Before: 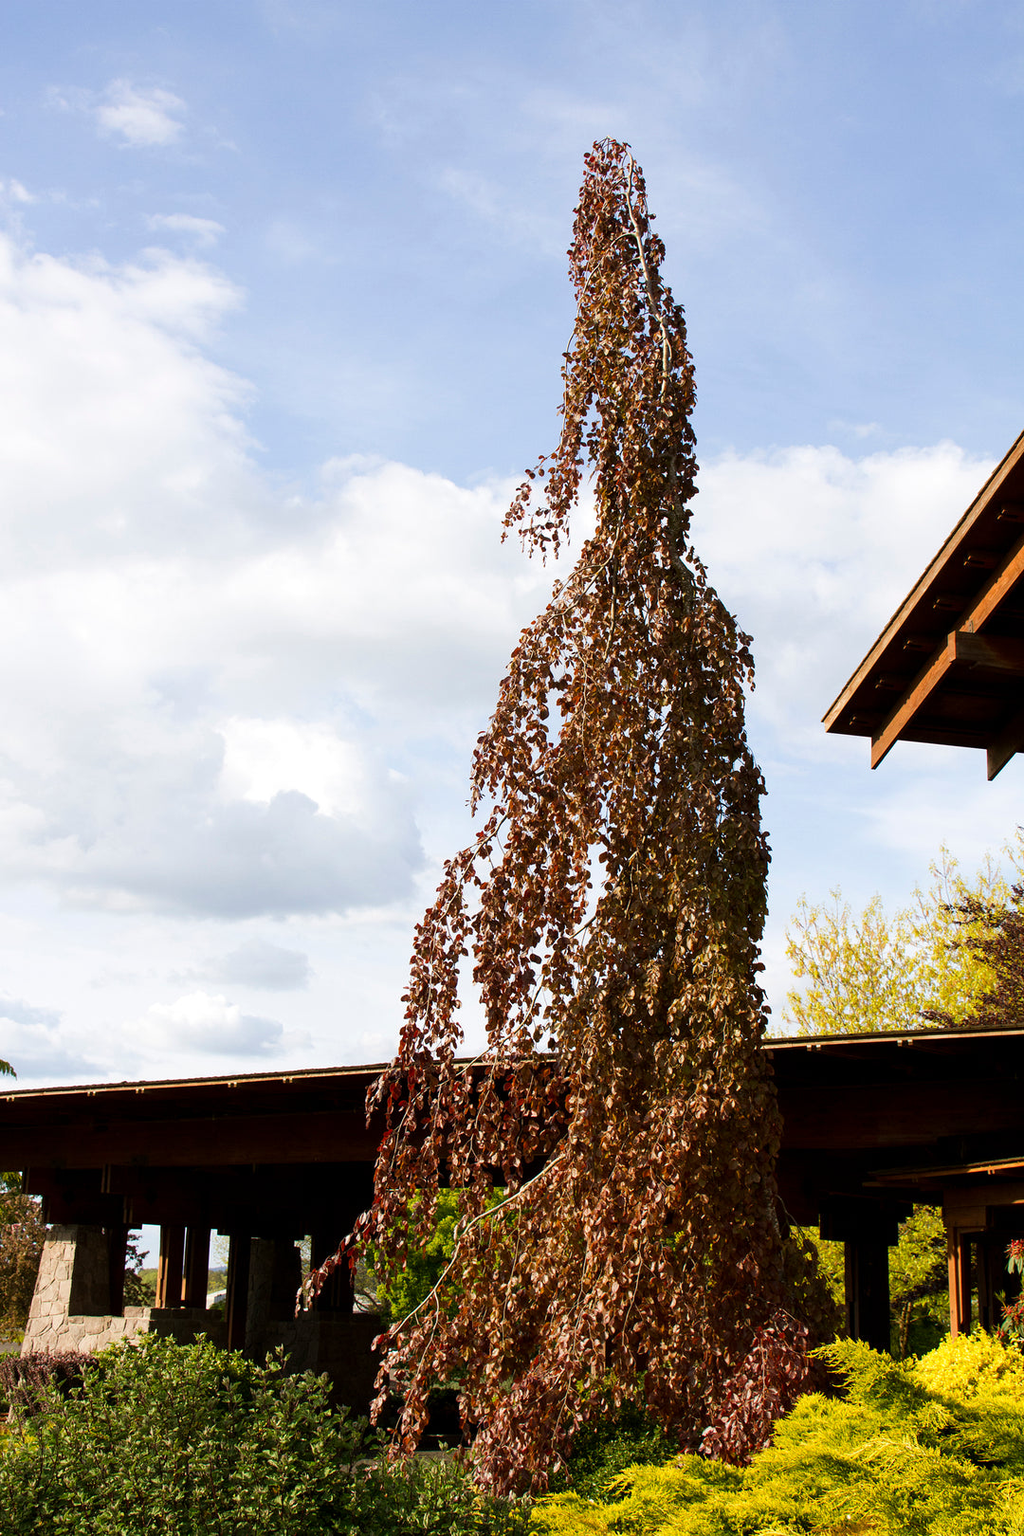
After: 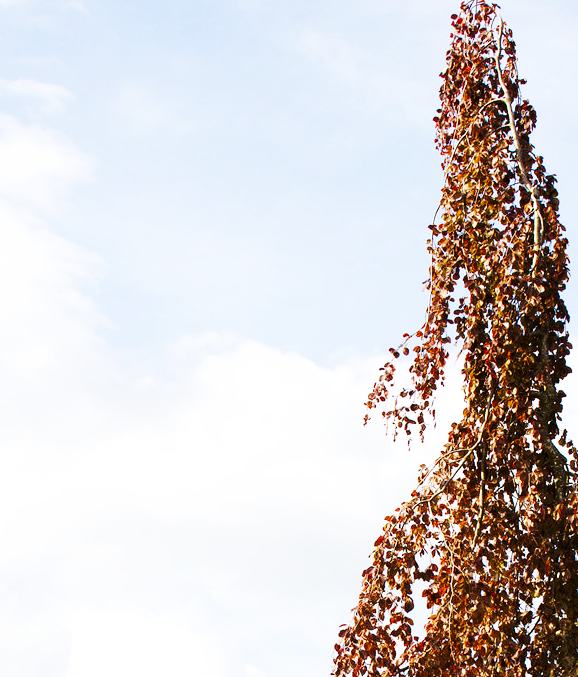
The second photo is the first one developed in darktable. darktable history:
crop: left 15.346%, top 9.129%, right 31.094%, bottom 49.051%
base curve: curves: ch0 [(0, 0) (0.036, 0.037) (0.121, 0.228) (0.46, 0.76) (0.859, 0.983) (1, 1)], preserve colors none
